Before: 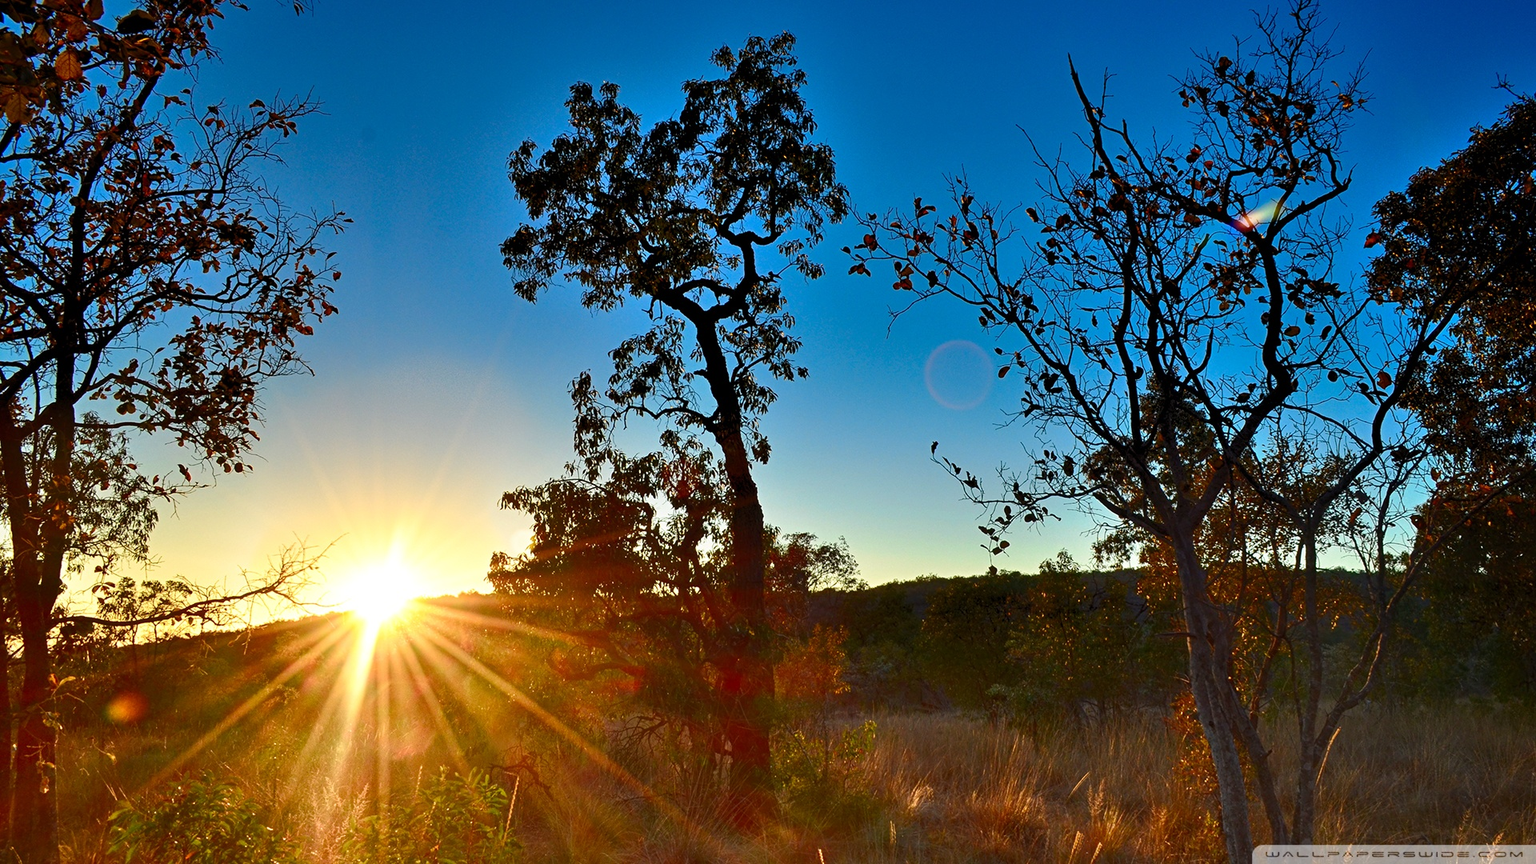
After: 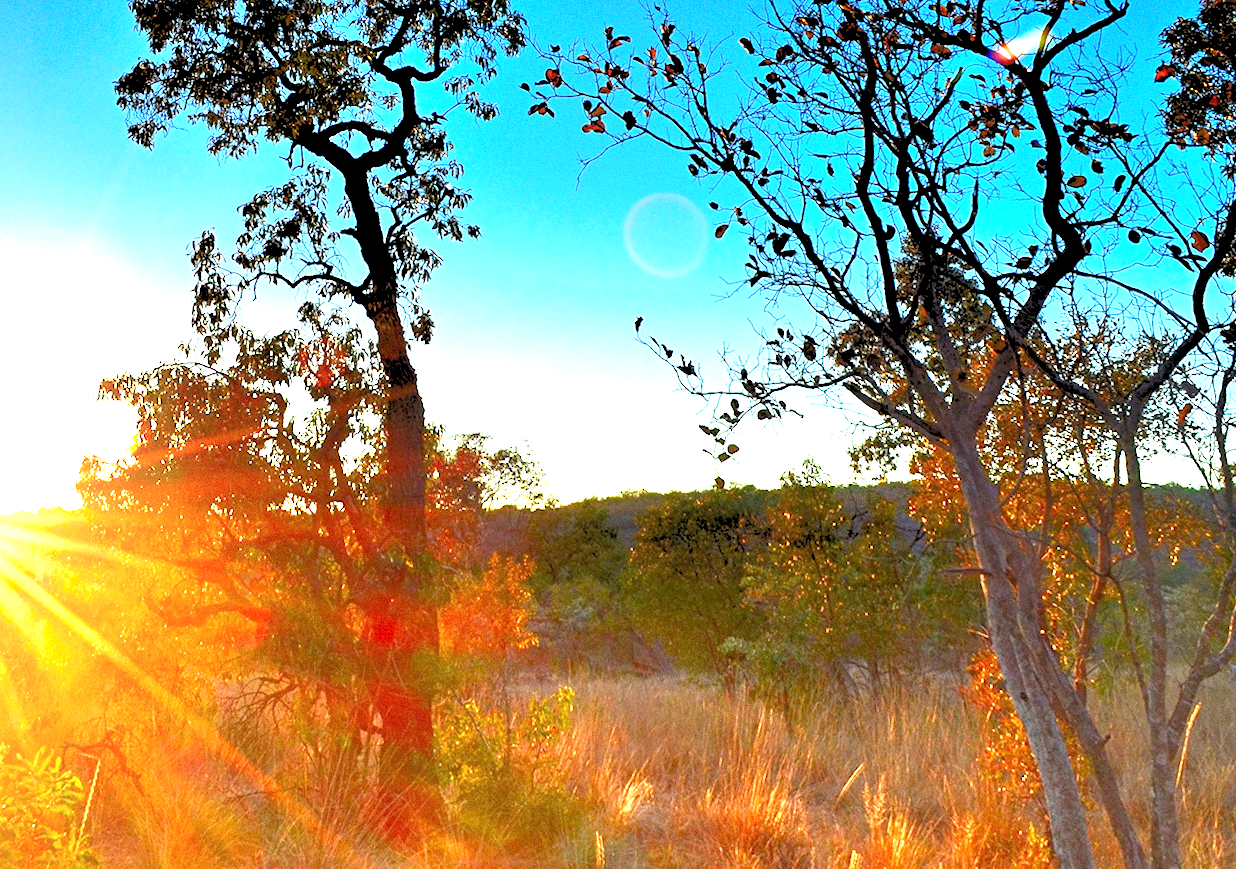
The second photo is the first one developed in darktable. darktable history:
grain: on, module defaults
crop and rotate: left 28.256%, top 17.734%, right 12.656%, bottom 3.573%
exposure: exposure 2.207 EV, compensate highlight preservation false
rotate and perspective: rotation 0.128°, lens shift (vertical) -0.181, lens shift (horizontal) -0.044, shear 0.001, automatic cropping off
shadows and highlights: radius 93.07, shadows -14.46, white point adjustment 0.23, highlights 31.48, compress 48.23%, highlights color adjustment 52.79%, soften with gaussian
rgb levels: preserve colors sum RGB, levels [[0.038, 0.433, 0.934], [0, 0.5, 1], [0, 0.5, 1]]
